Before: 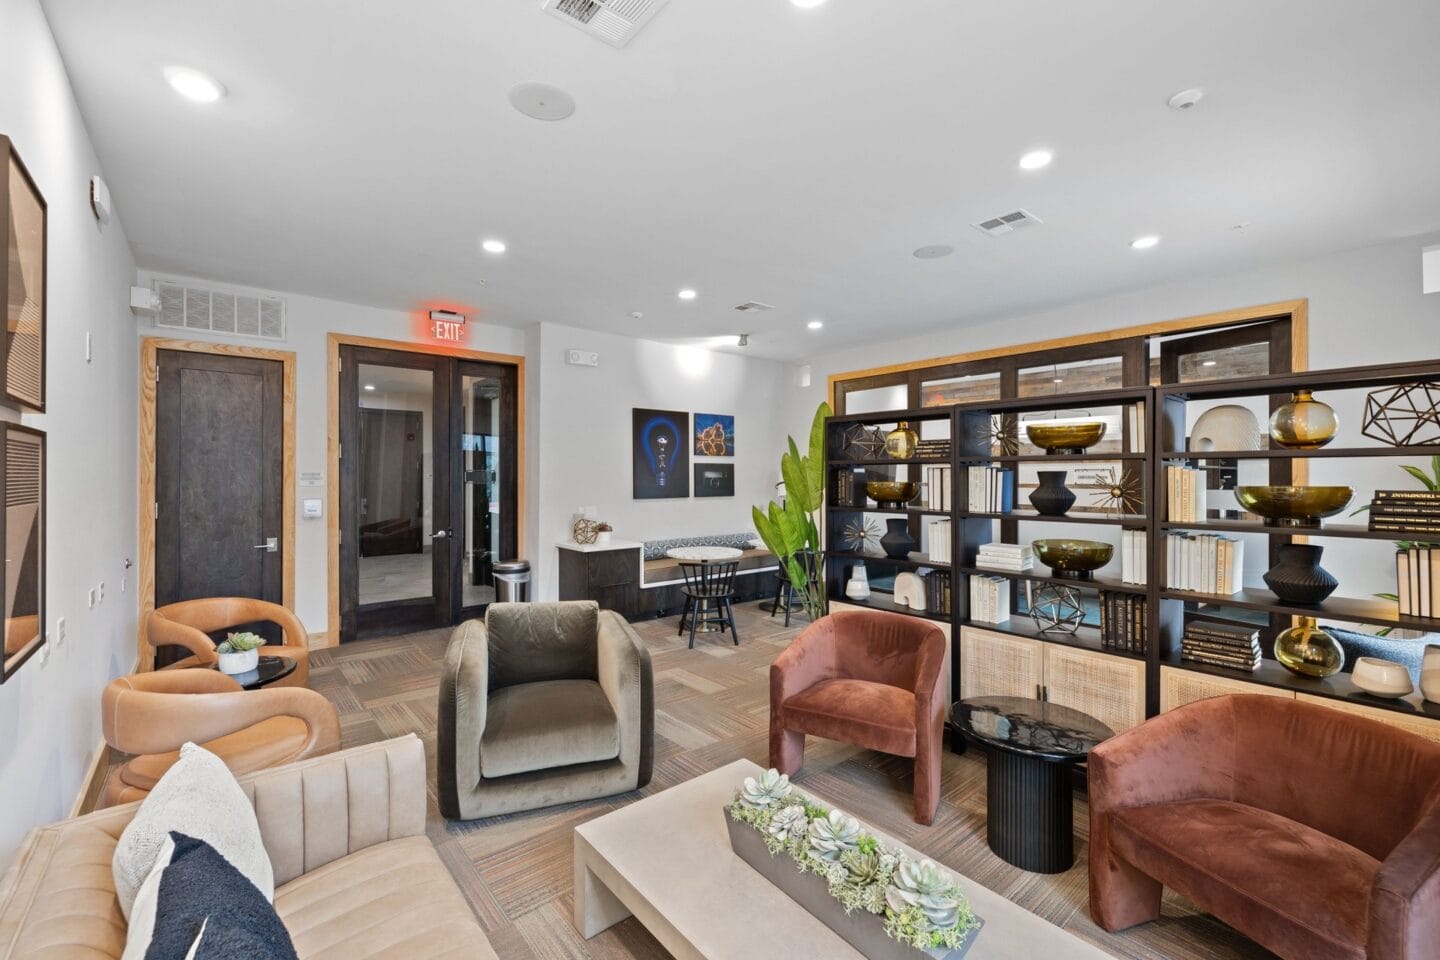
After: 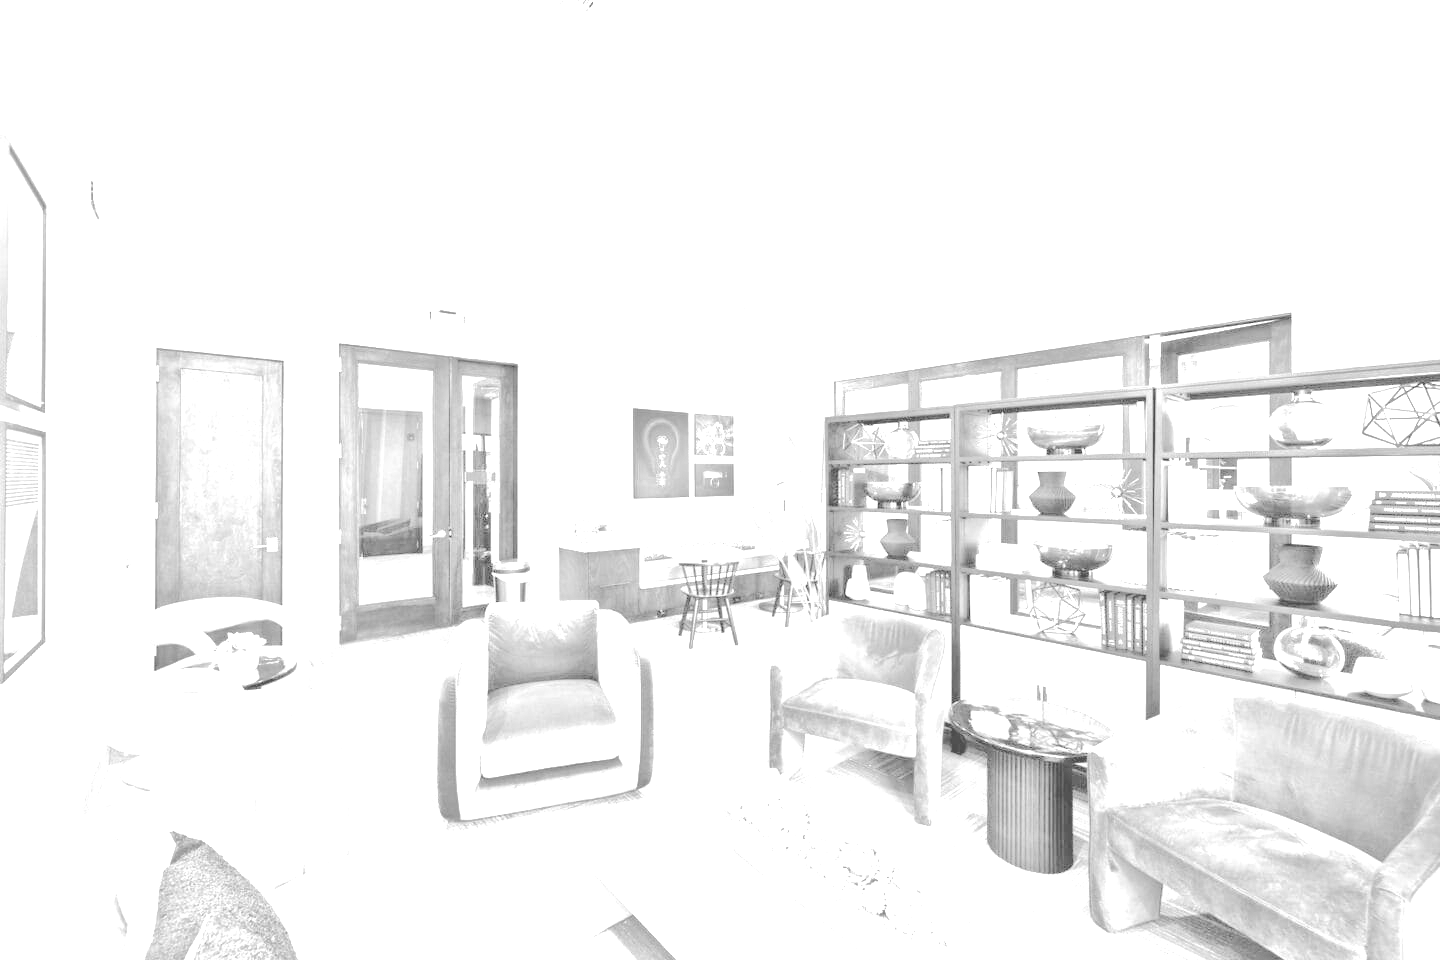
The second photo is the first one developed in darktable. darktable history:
exposure: black level correction 0, exposure 1.75 EV, compensate exposure bias true, compensate highlight preservation false
colorize: hue 36°, source mix 100%
tone equalizer: -7 EV 0.15 EV, -6 EV 0.6 EV, -5 EV 1.15 EV, -4 EV 1.33 EV, -3 EV 1.15 EV, -2 EV 0.6 EV, -1 EV 0.15 EV, mask exposure compensation -0.5 EV
monochrome: on, module defaults
